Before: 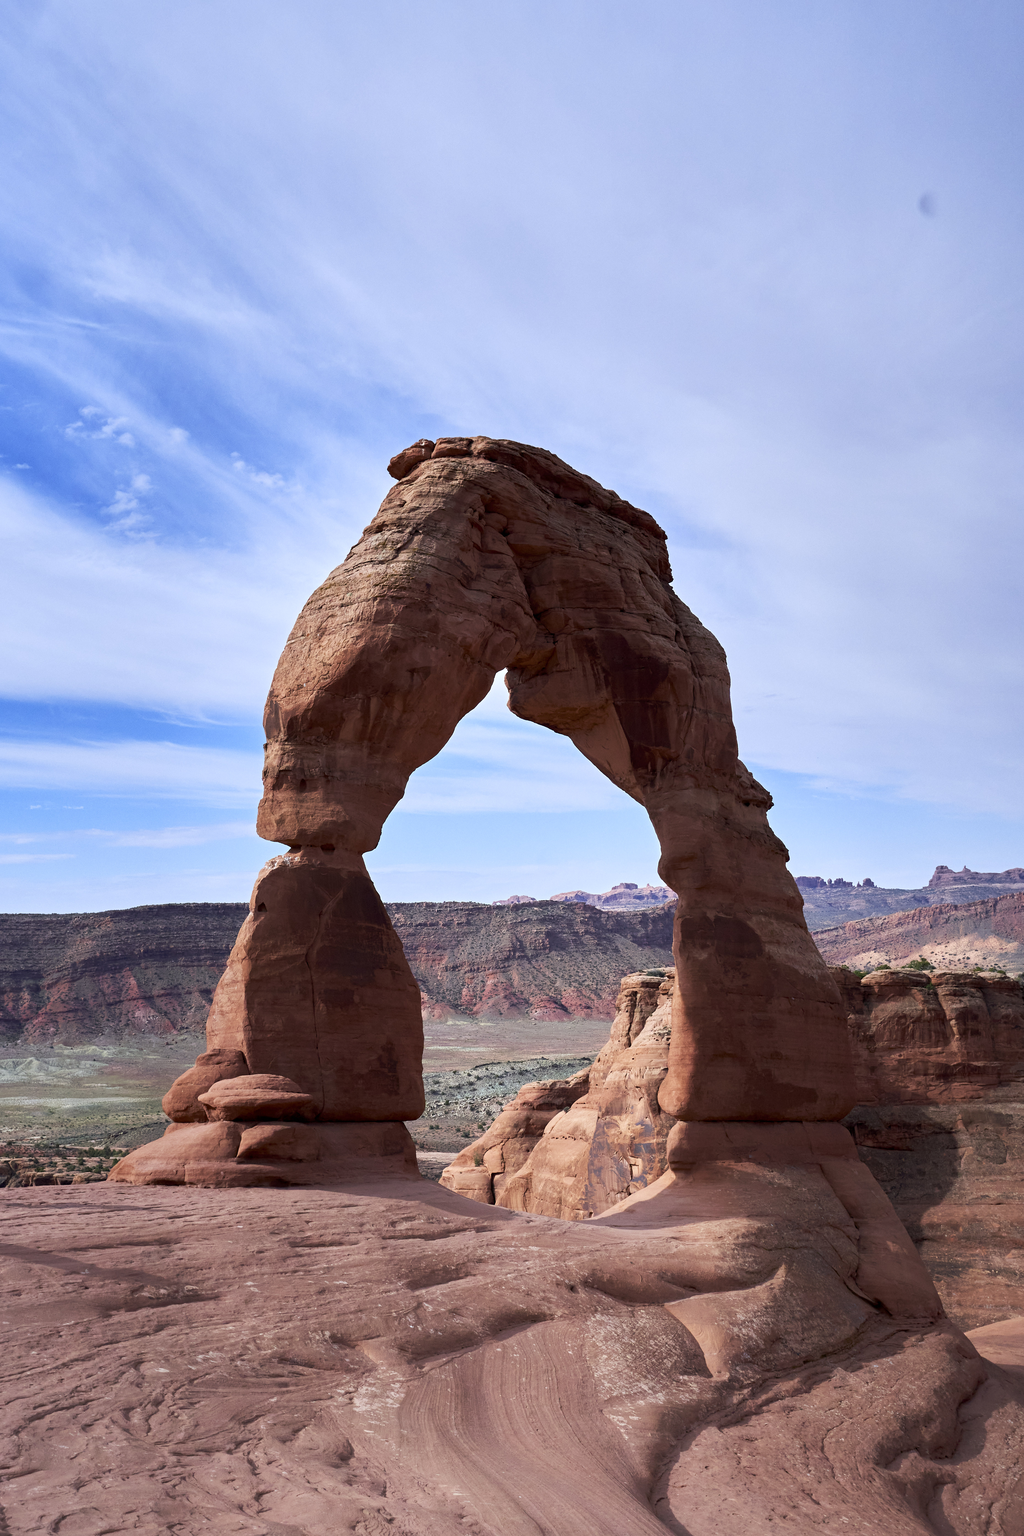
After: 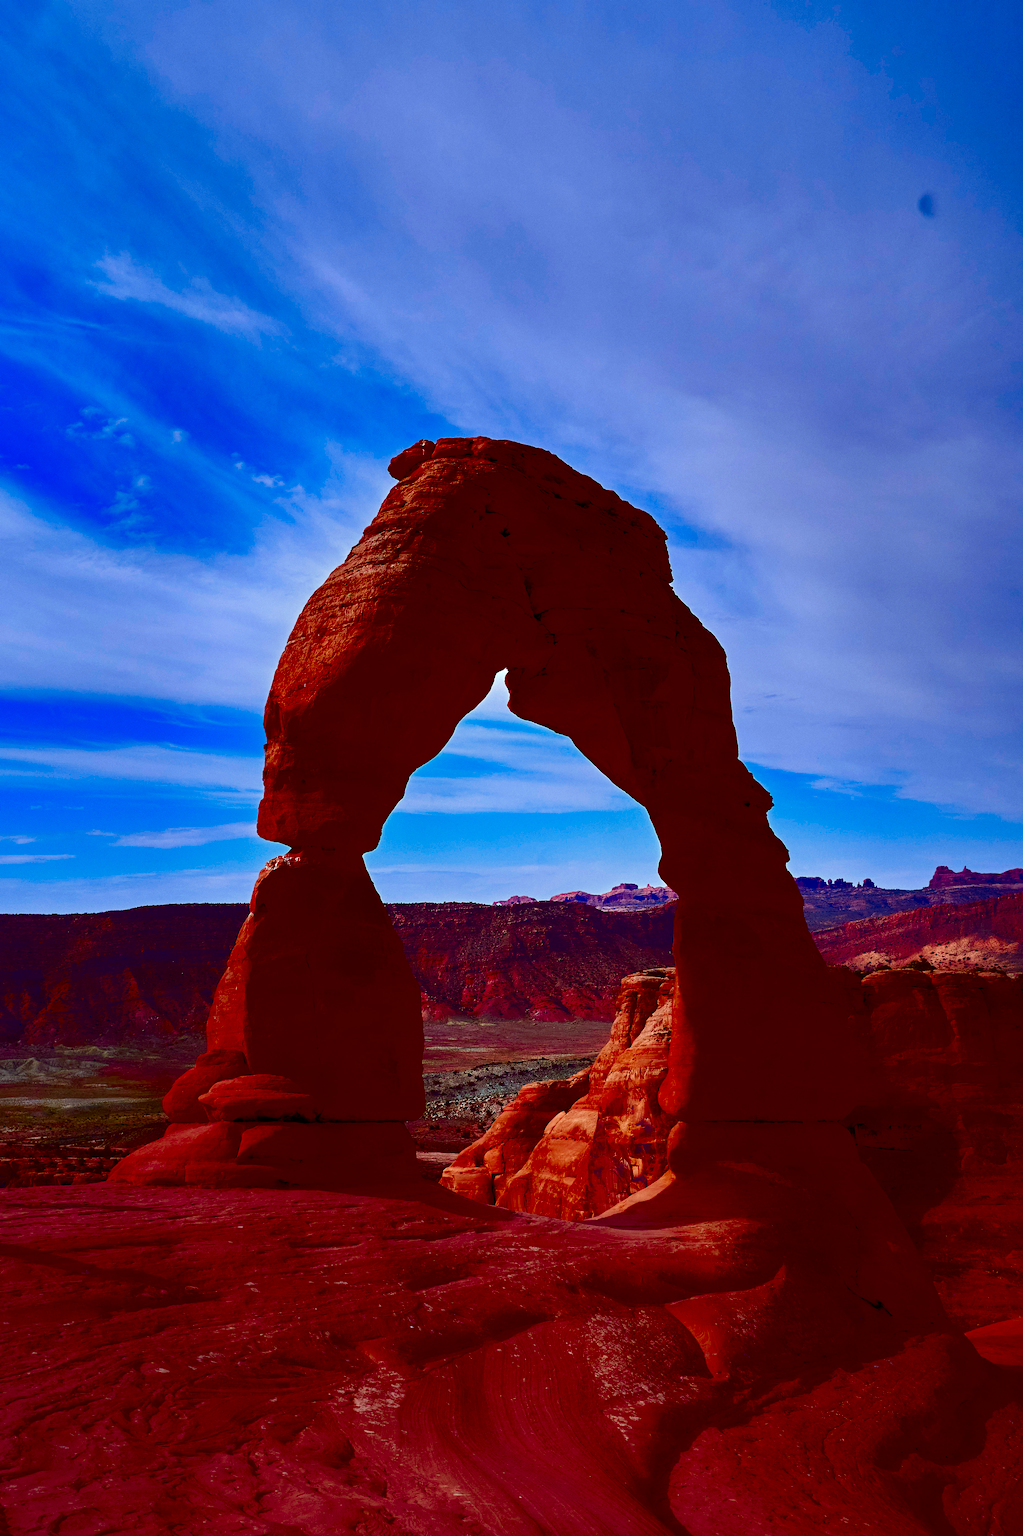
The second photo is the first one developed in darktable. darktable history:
rgb levels: mode RGB, independent channels, levels [[0, 0.474, 1], [0, 0.5, 1], [0, 0.5, 1]]
contrast brightness saturation: brightness -1, saturation 1
tone equalizer: on, module defaults
shadows and highlights: shadows -24.28, highlights 49.77, soften with gaussian
color correction: saturation 1.1
